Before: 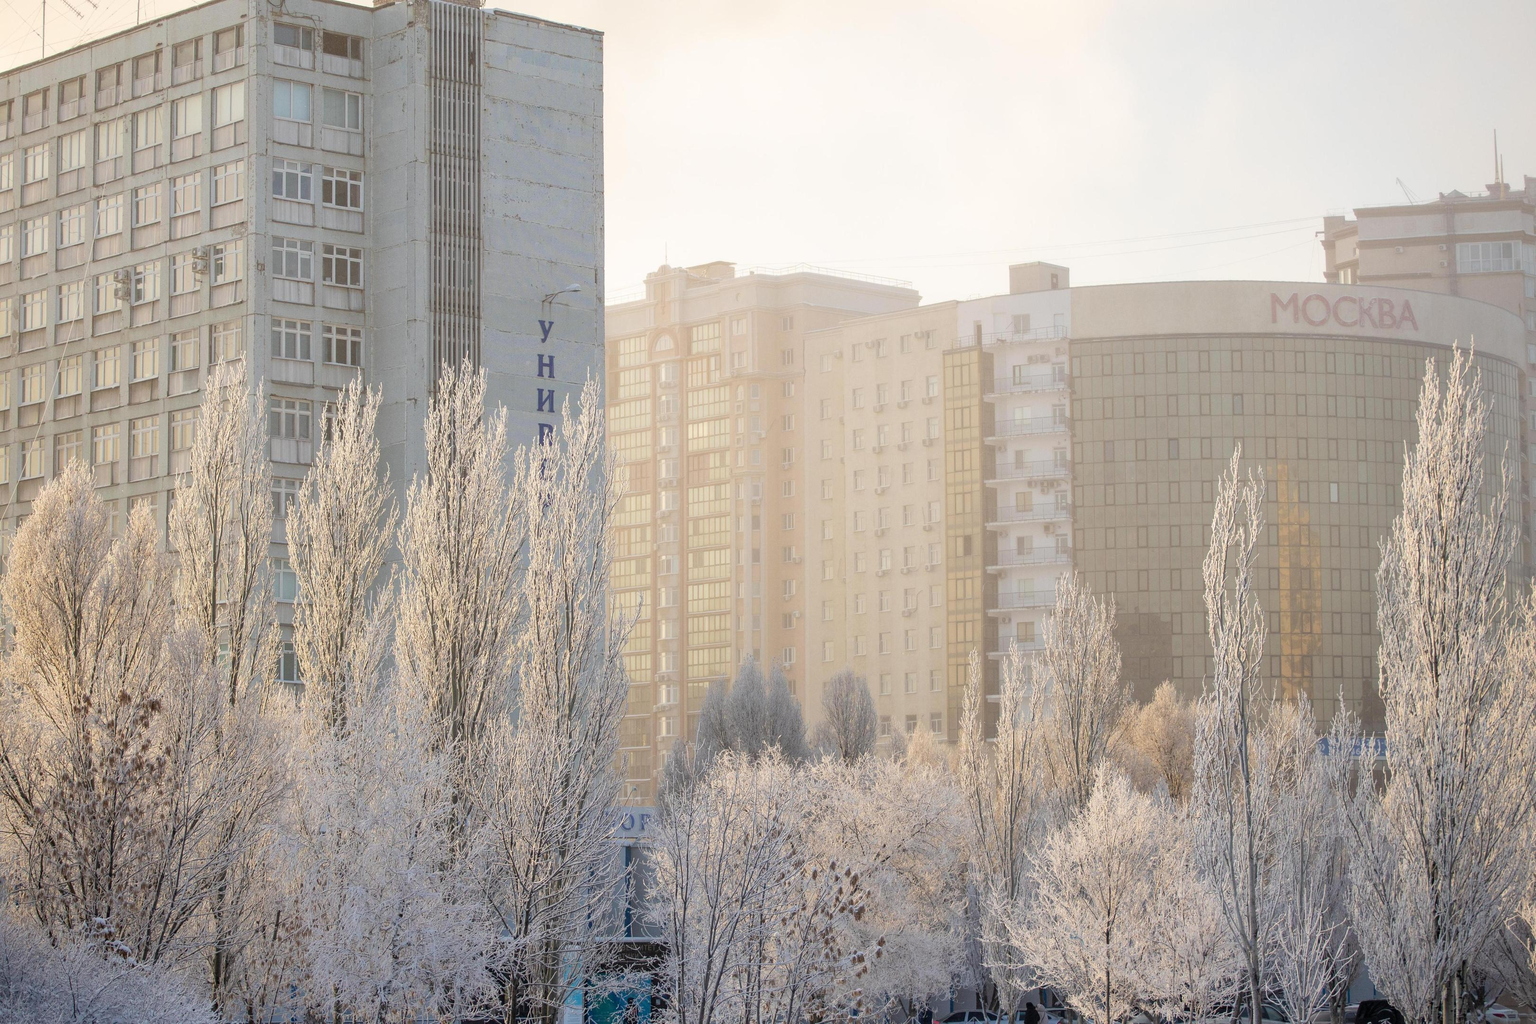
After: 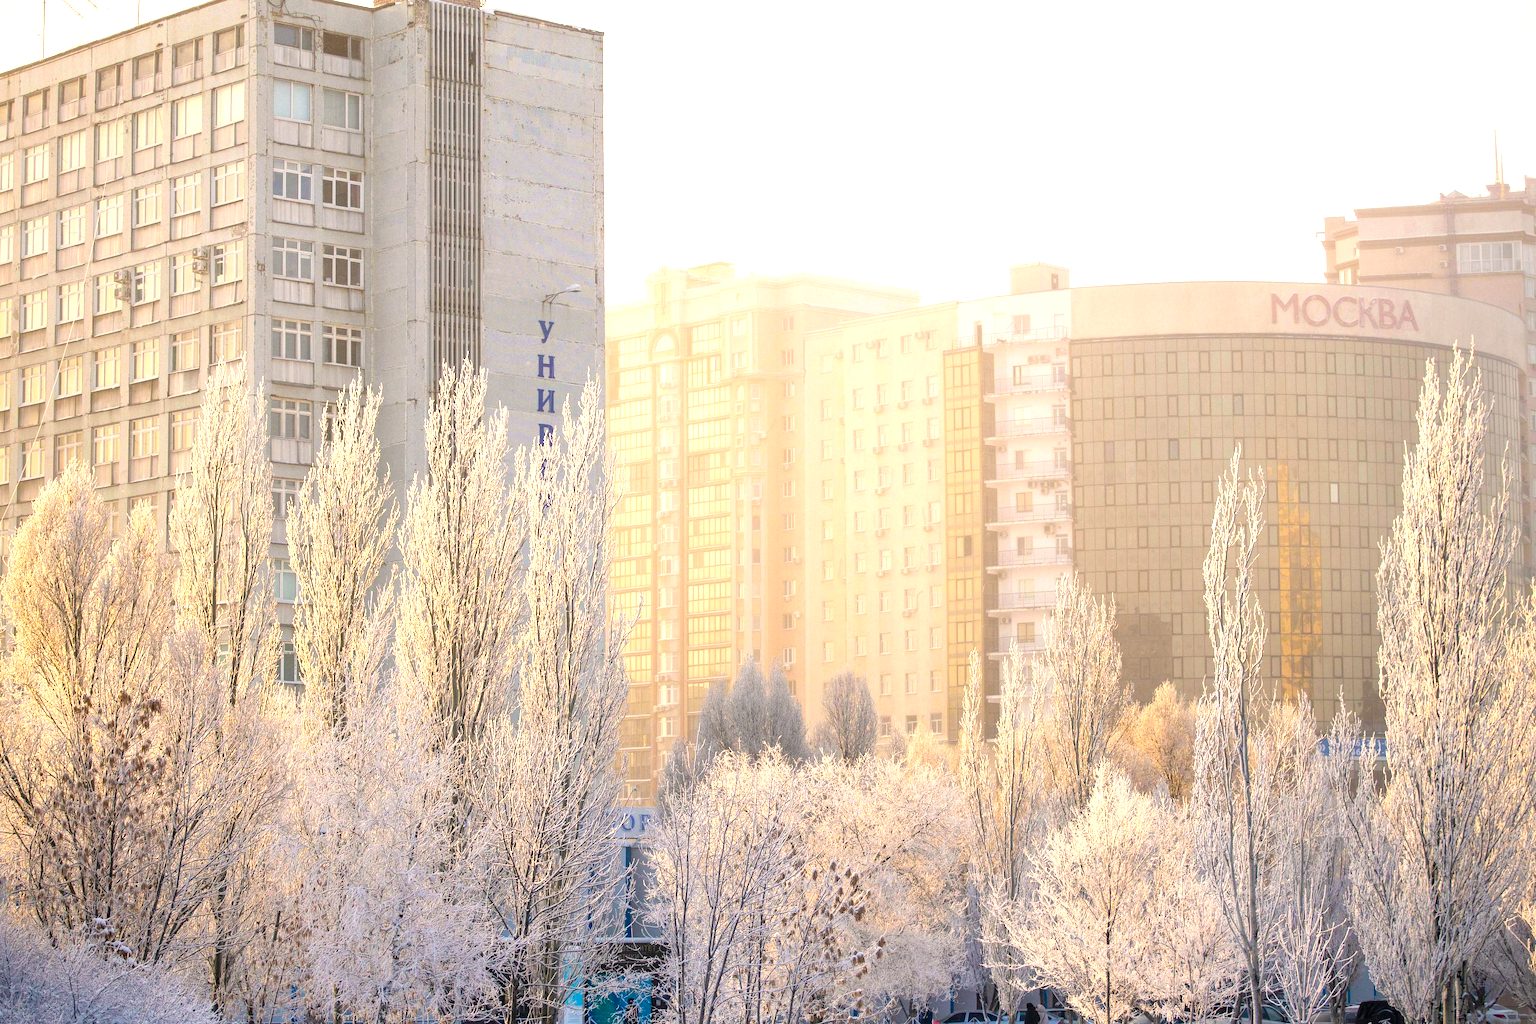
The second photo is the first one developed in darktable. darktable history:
color zones: curves: ch1 [(0, 0.469) (0.01, 0.469) (0.12, 0.446) (0.248, 0.469) (0.5, 0.5) (0.748, 0.5) (0.99, 0.469) (1, 0.469)]
contrast brightness saturation: saturation -0.098
color balance rgb: power › hue 208.9°, highlights gain › chroma 3.623%, highlights gain › hue 59.84°, linear chroma grading › shadows 19.783%, linear chroma grading › highlights 4.061%, linear chroma grading › mid-tones 9.965%, perceptual saturation grading › global saturation 30.77%, perceptual brilliance grading › global brilliance 25.678%, global vibrance 20%
